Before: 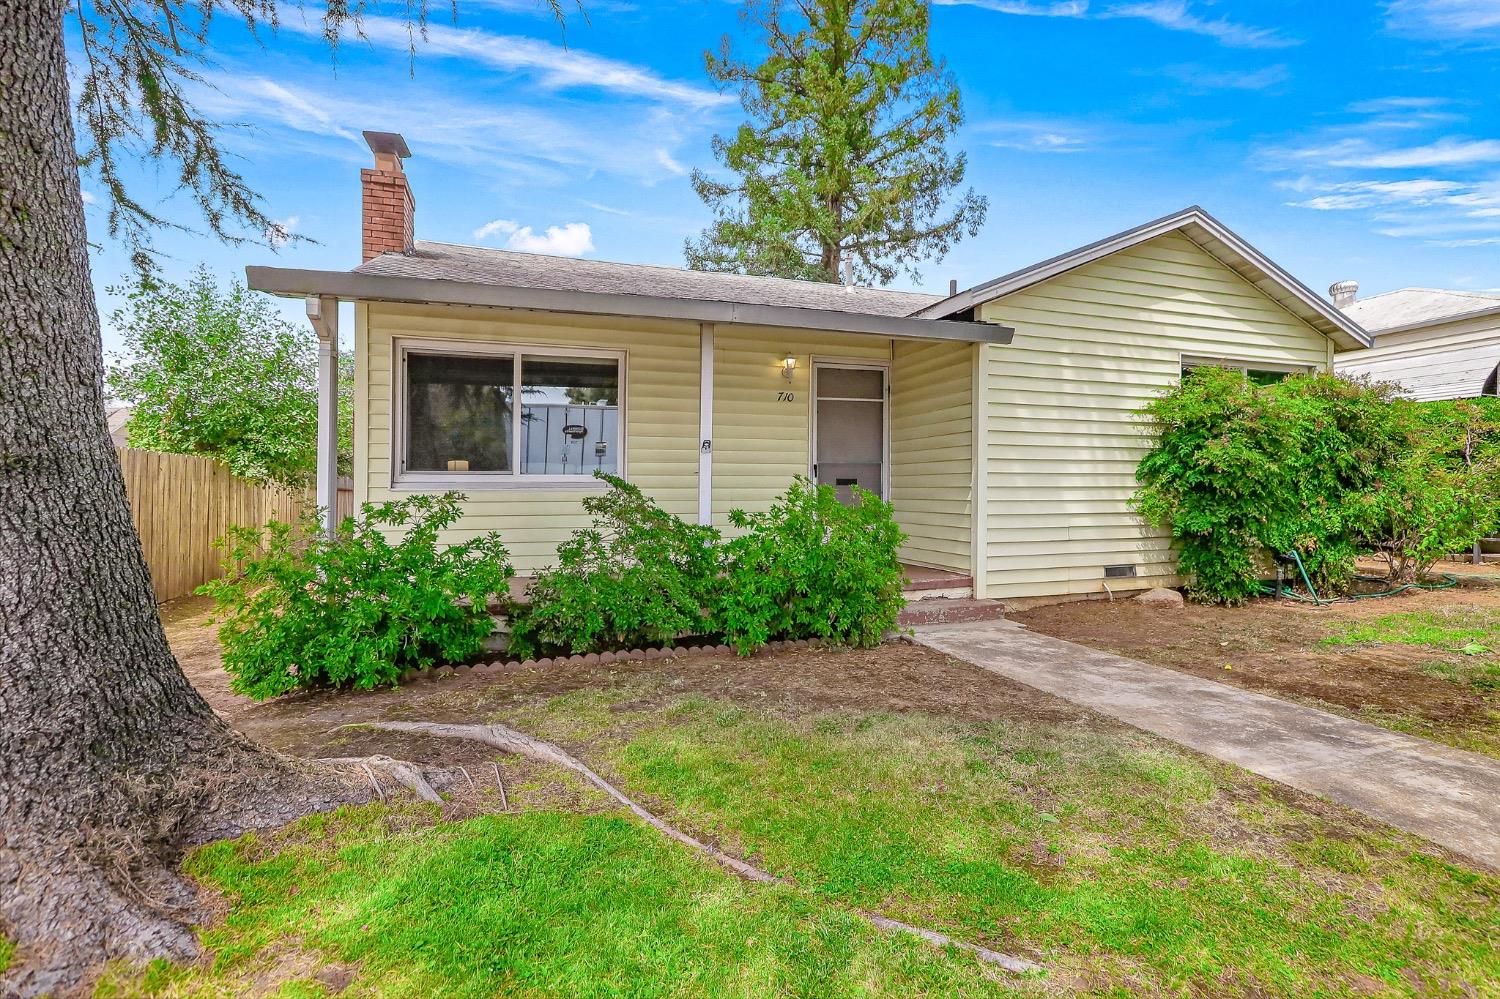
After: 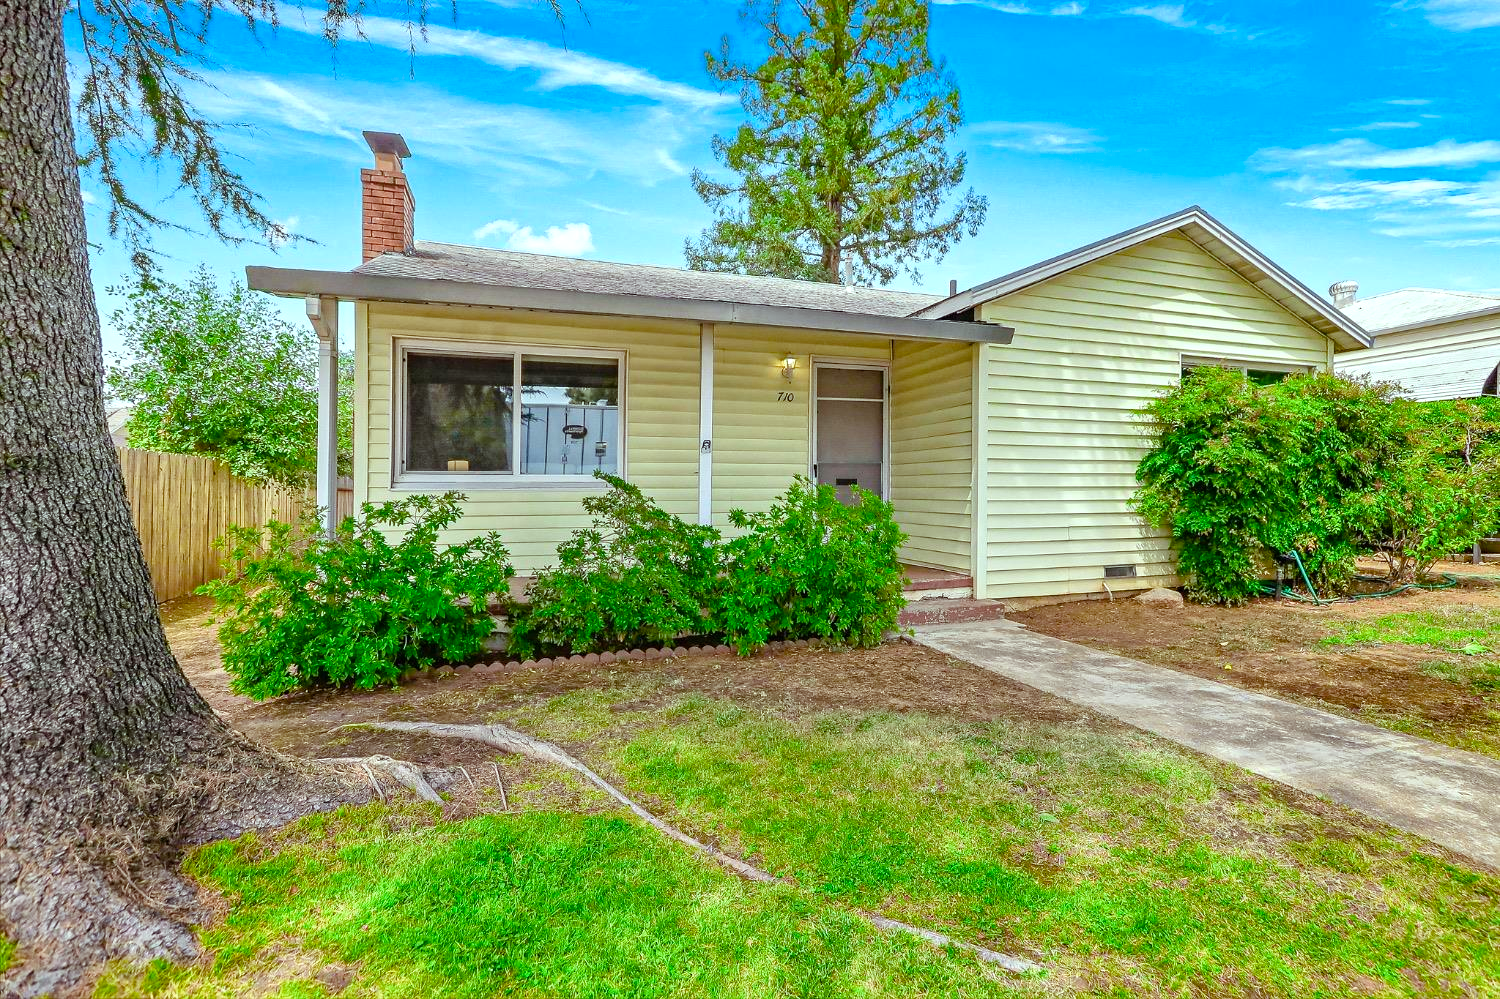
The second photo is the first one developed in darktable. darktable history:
color balance rgb: highlights gain › luminance 20.203%, highlights gain › chroma 2.714%, highlights gain › hue 175.22°, perceptual saturation grading › global saturation 20%, perceptual saturation grading › highlights -24.789%, perceptual saturation grading › shadows 24.49%, global vibrance 20%
